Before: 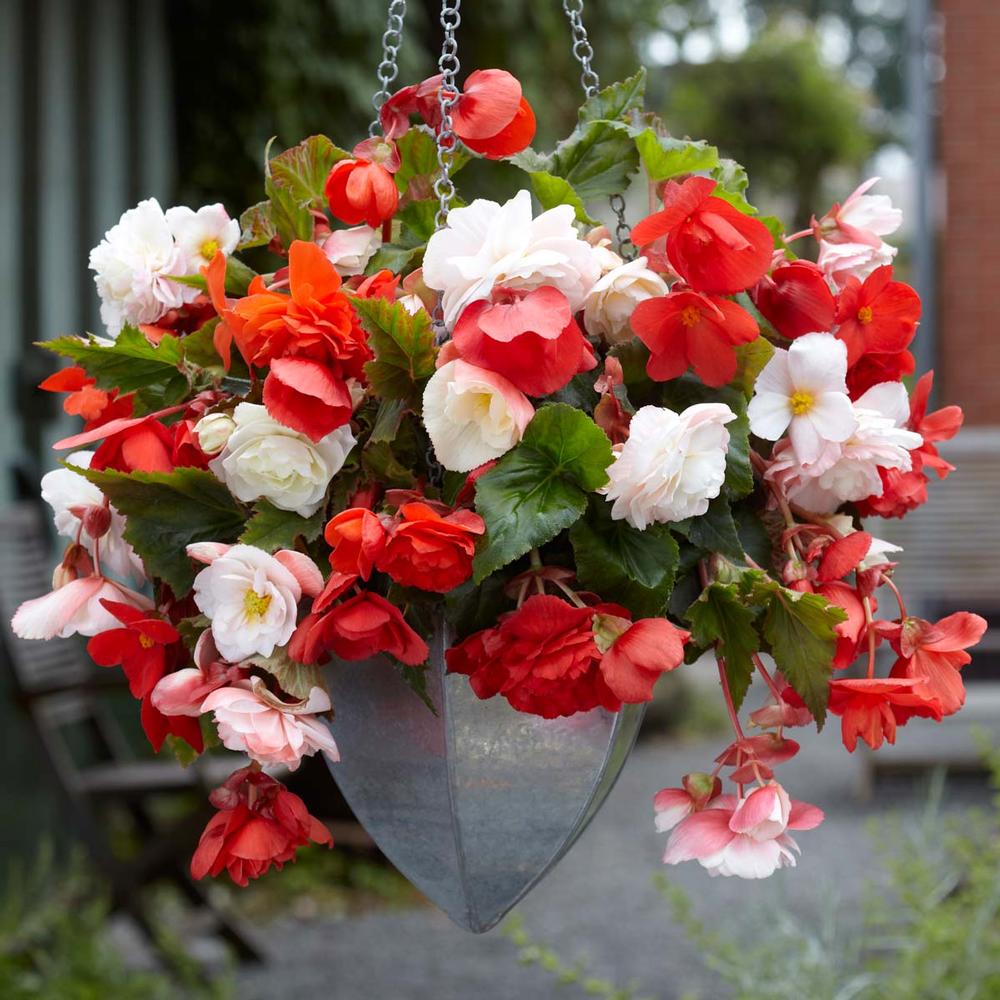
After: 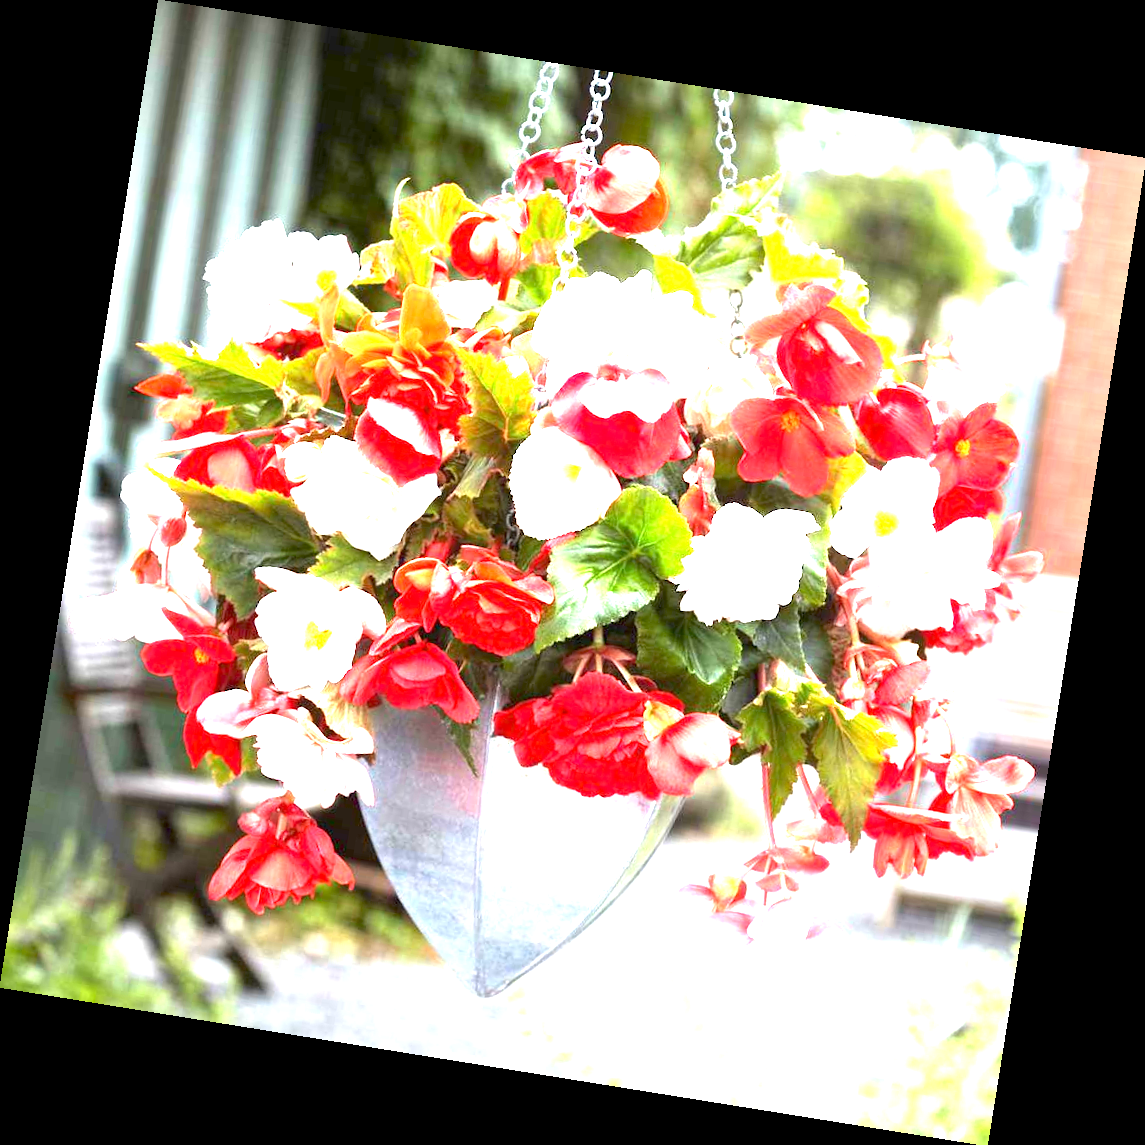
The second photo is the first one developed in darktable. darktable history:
rotate and perspective: rotation 9.12°, automatic cropping off
exposure: exposure 3 EV, compensate highlight preservation false
